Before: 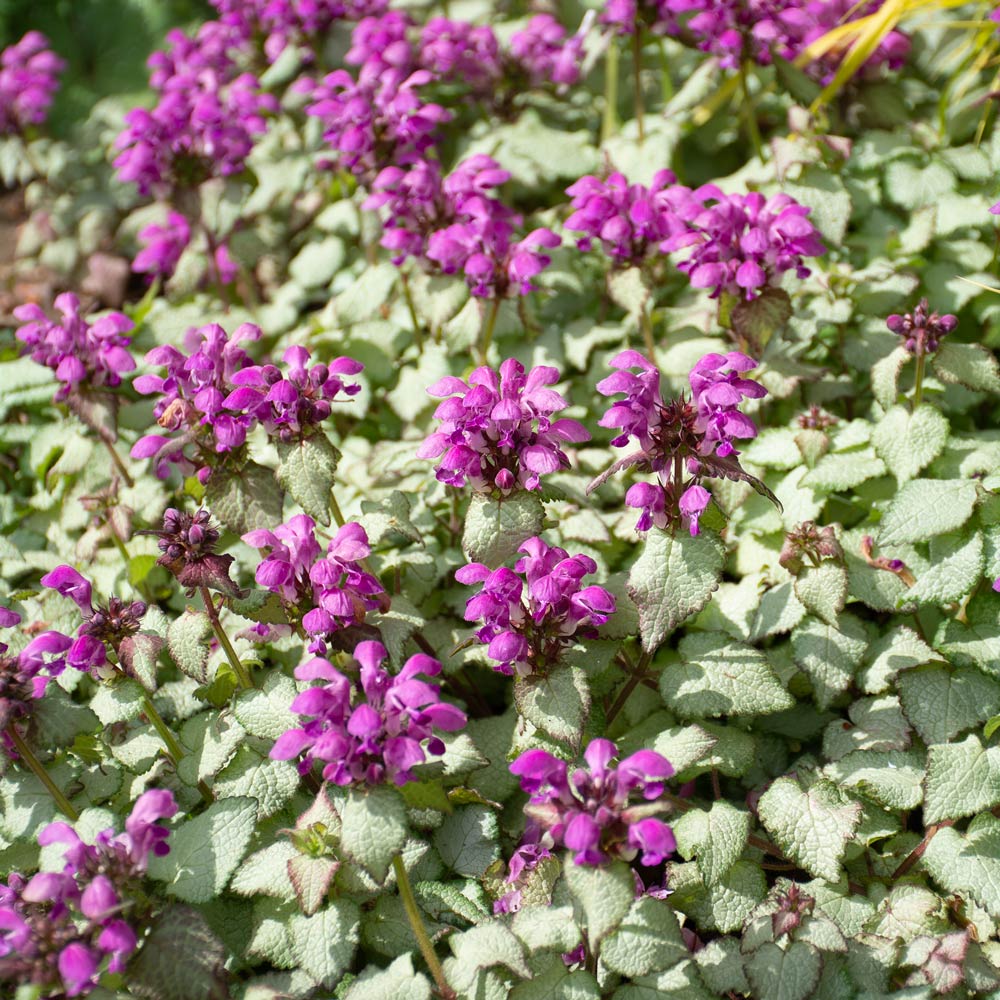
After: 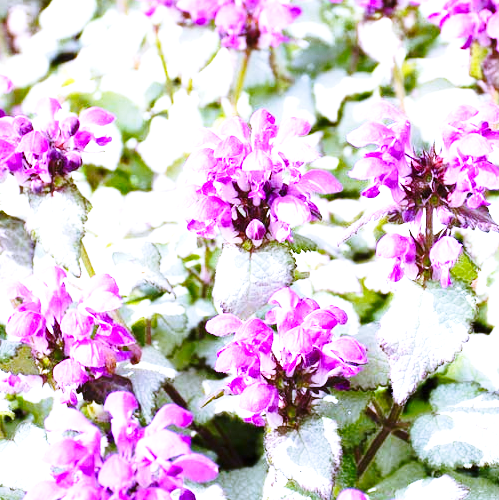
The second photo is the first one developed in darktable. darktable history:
exposure: black level correction 0, exposure 1 EV, compensate exposure bias true, compensate highlight preservation false
base curve: curves: ch0 [(0, 0) (0.028, 0.03) (0.121, 0.232) (0.46, 0.748) (0.859, 0.968) (1, 1)], preserve colors none
white balance: red 0.98, blue 1.61
tone equalizer: -8 EV -0.417 EV, -7 EV -0.389 EV, -6 EV -0.333 EV, -5 EV -0.222 EV, -3 EV 0.222 EV, -2 EV 0.333 EV, -1 EV 0.389 EV, +0 EV 0.417 EV, edges refinement/feathering 500, mask exposure compensation -1.57 EV, preserve details no
crop: left 25%, top 25%, right 25%, bottom 25%
